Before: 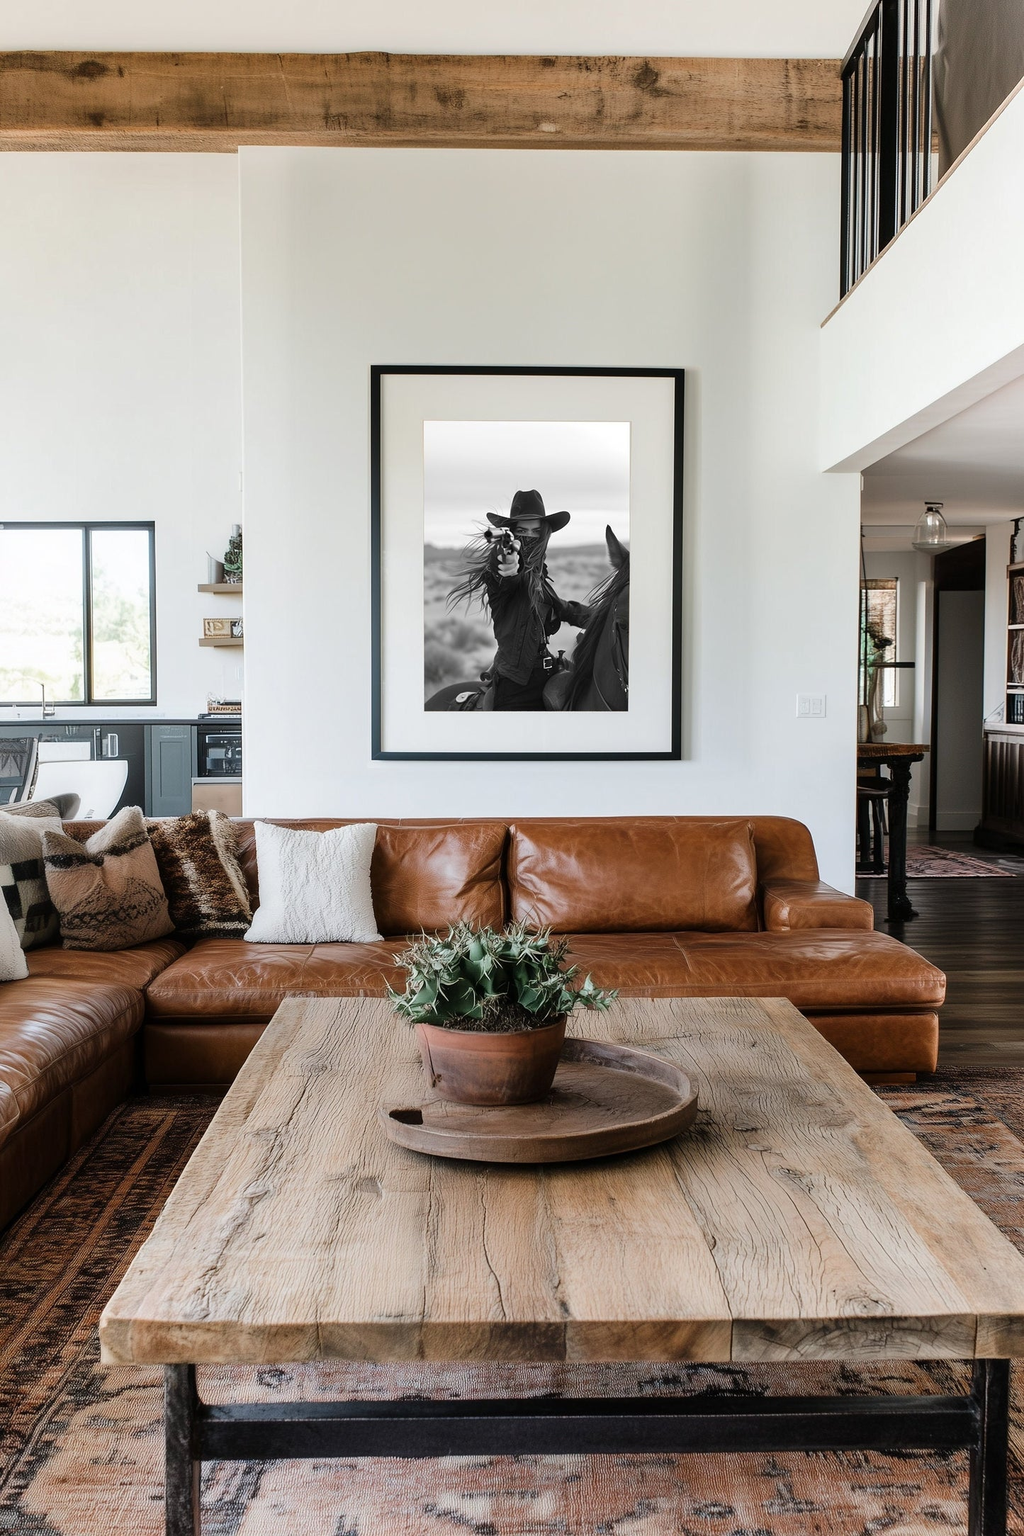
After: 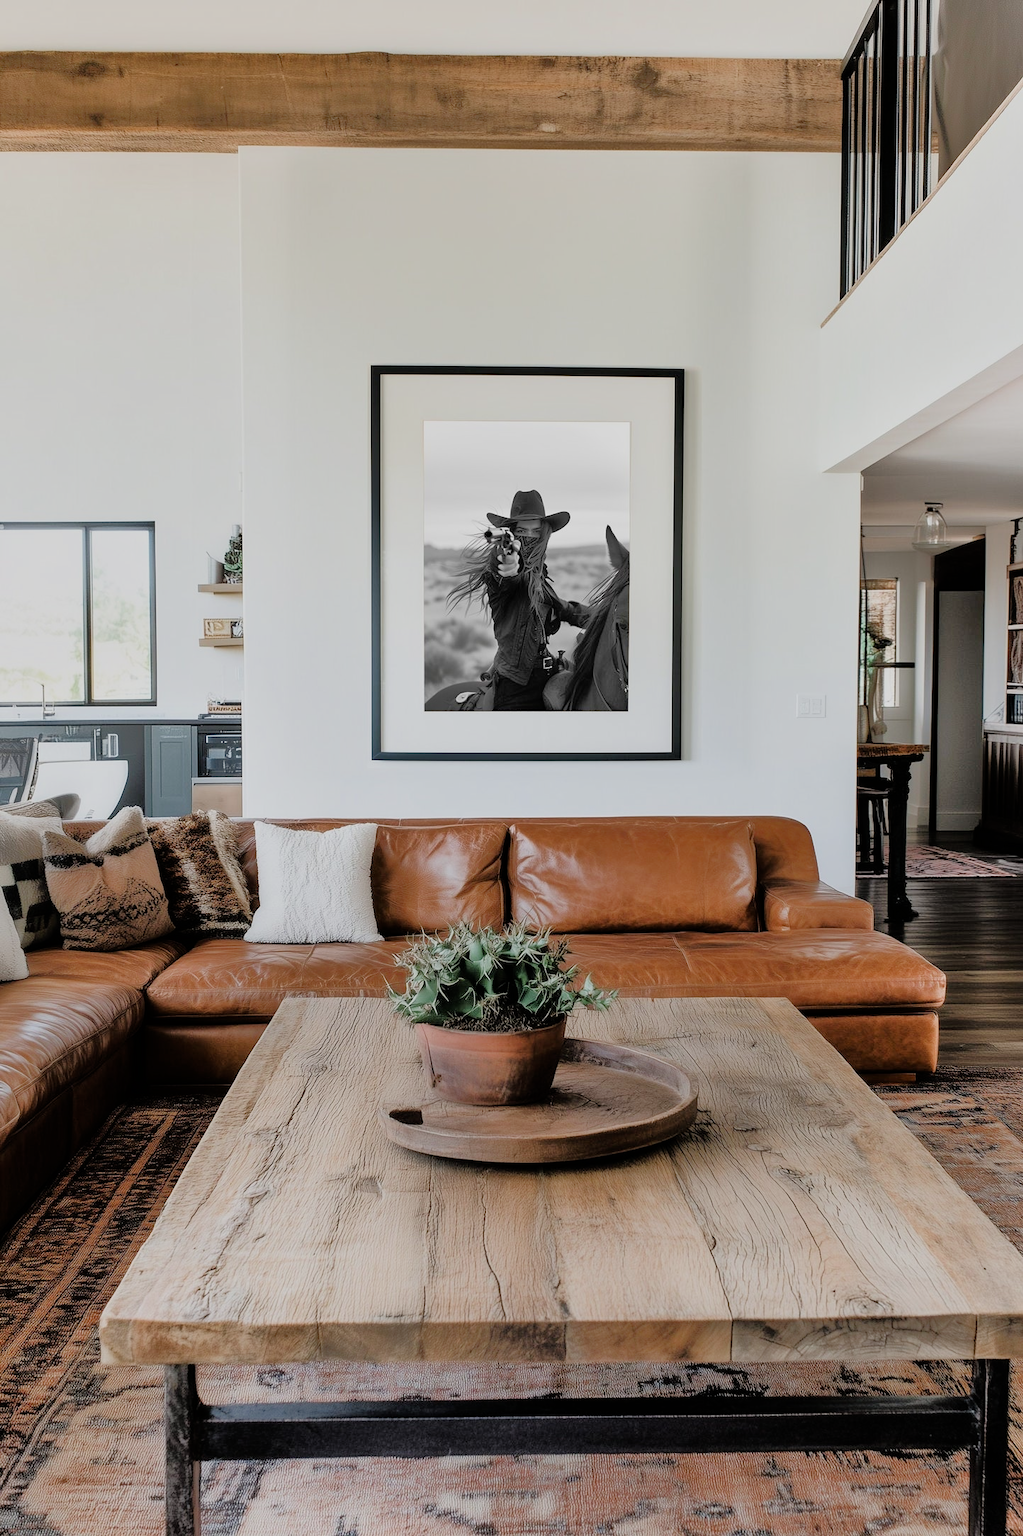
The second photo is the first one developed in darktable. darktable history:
tone equalizer: -8 EV -0.501 EV, -7 EV -0.299 EV, -6 EV -0.081 EV, -5 EV 0.431 EV, -4 EV 0.952 EV, -3 EV 0.791 EV, -2 EV -0.007 EV, -1 EV 0.134 EV, +0 EV -0.015 EV, mask exposure compensation -0.492 EV
filmic rgb: black relative exposure -7.65 EV, white relative exposure 4.56 EV, hardness 3.61, contrast in shadows safe
